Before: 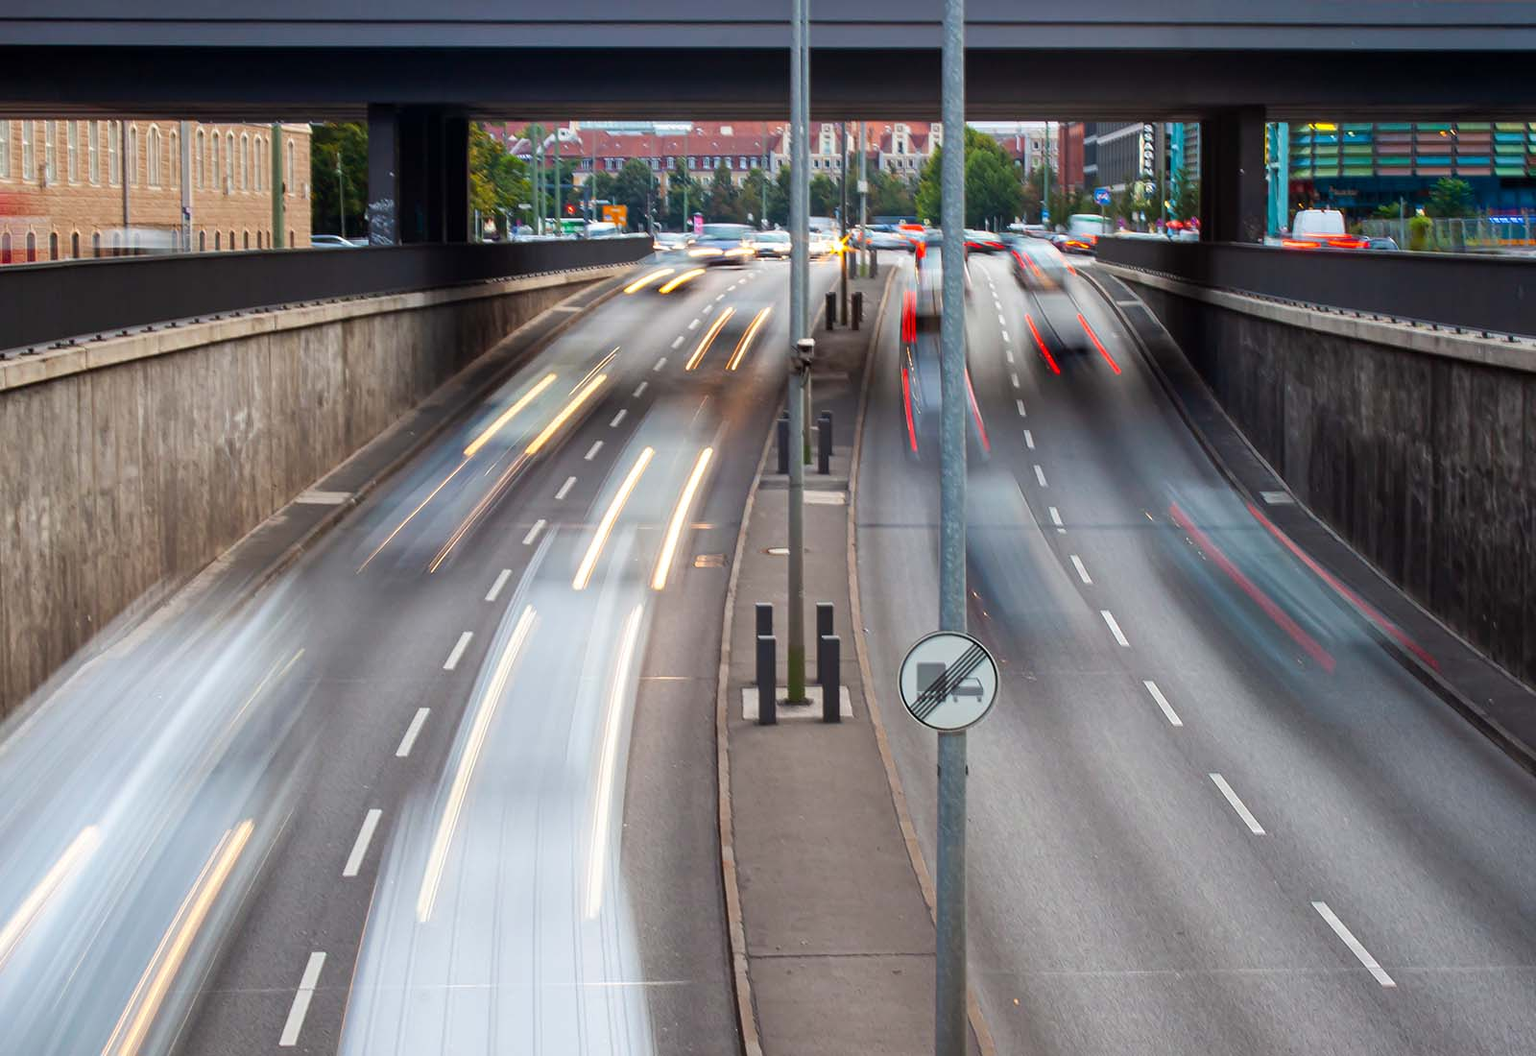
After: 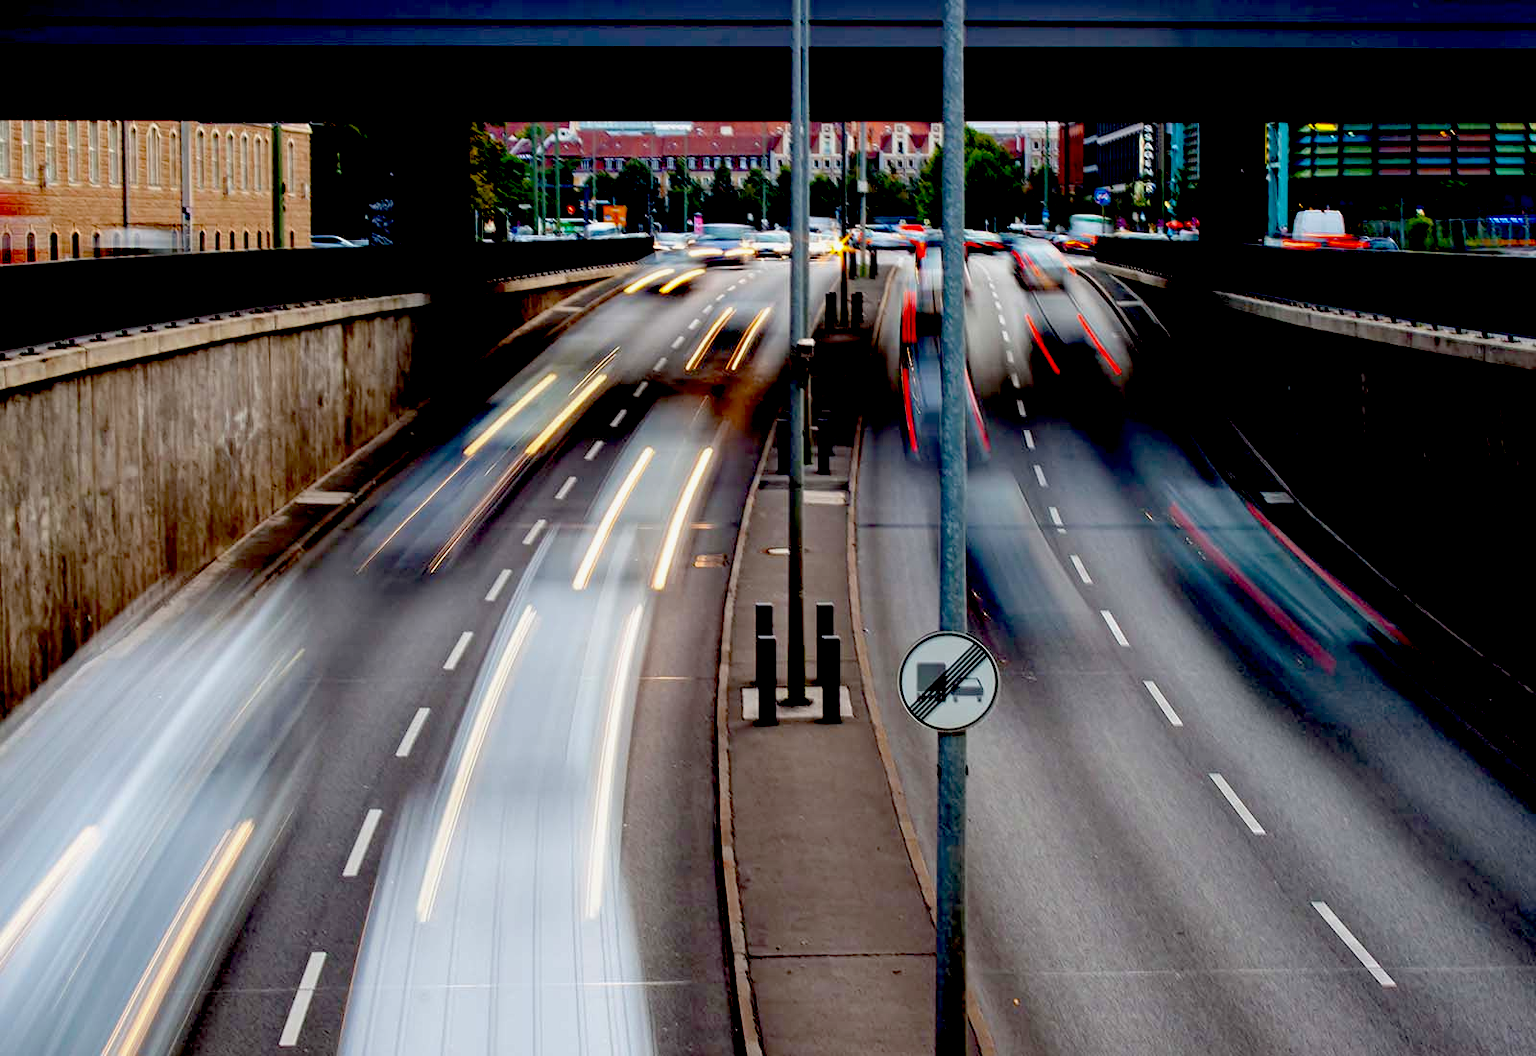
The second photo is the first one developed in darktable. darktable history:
exposure: black level correction 0.099, exposure -0.093 EV, compensate highlight preservation false
